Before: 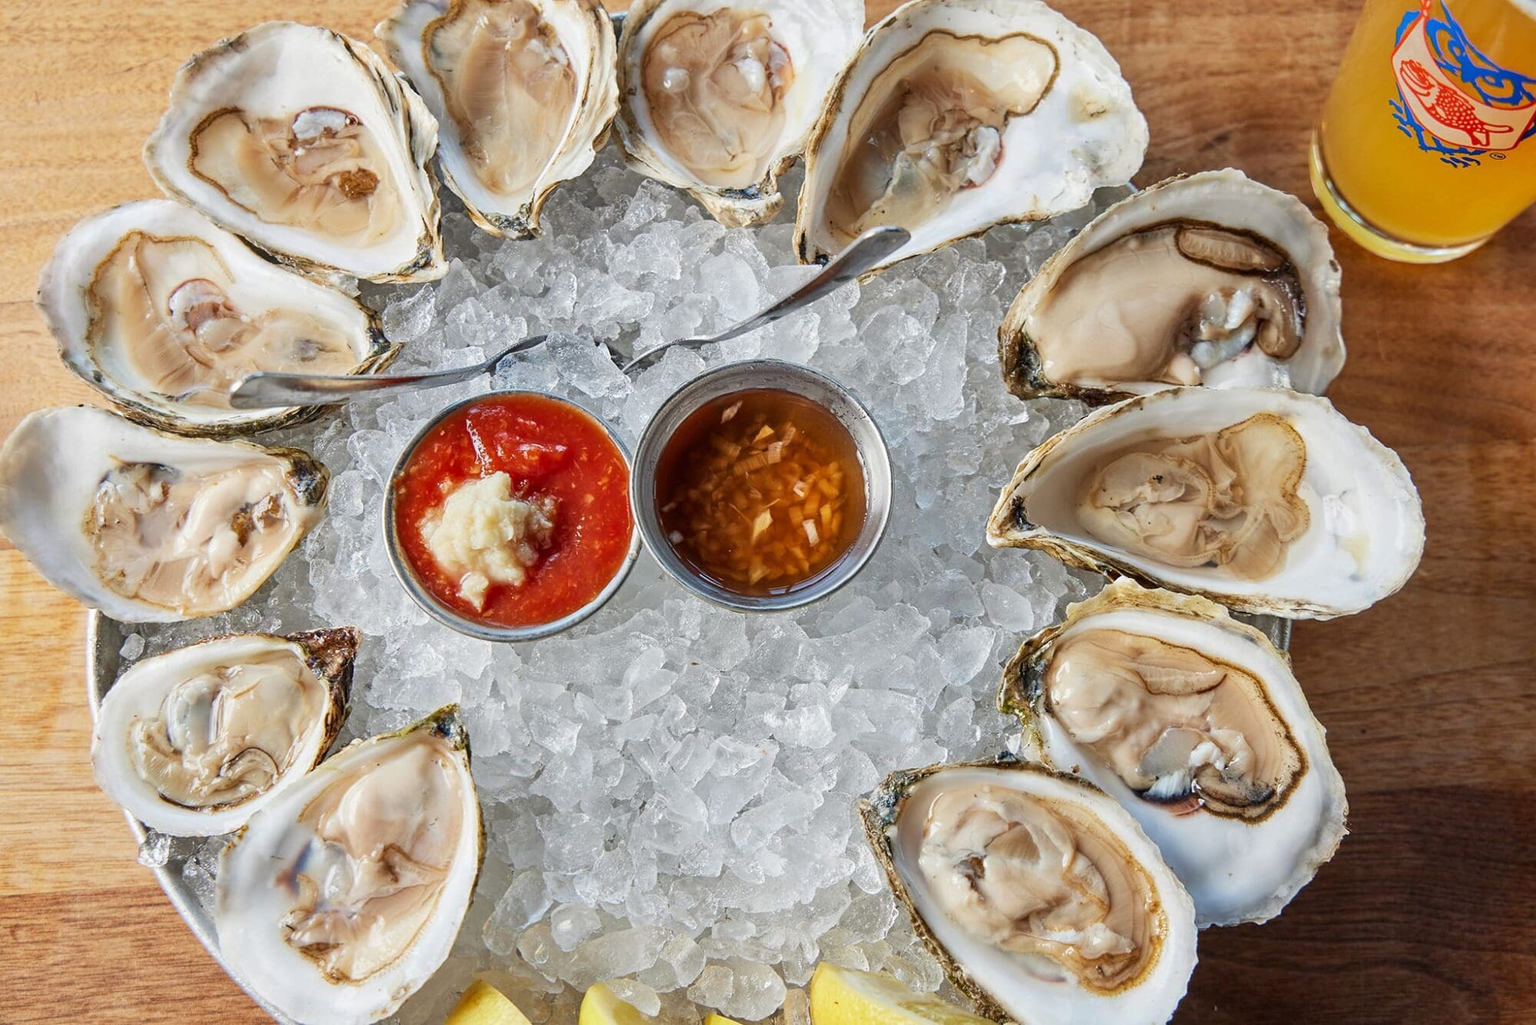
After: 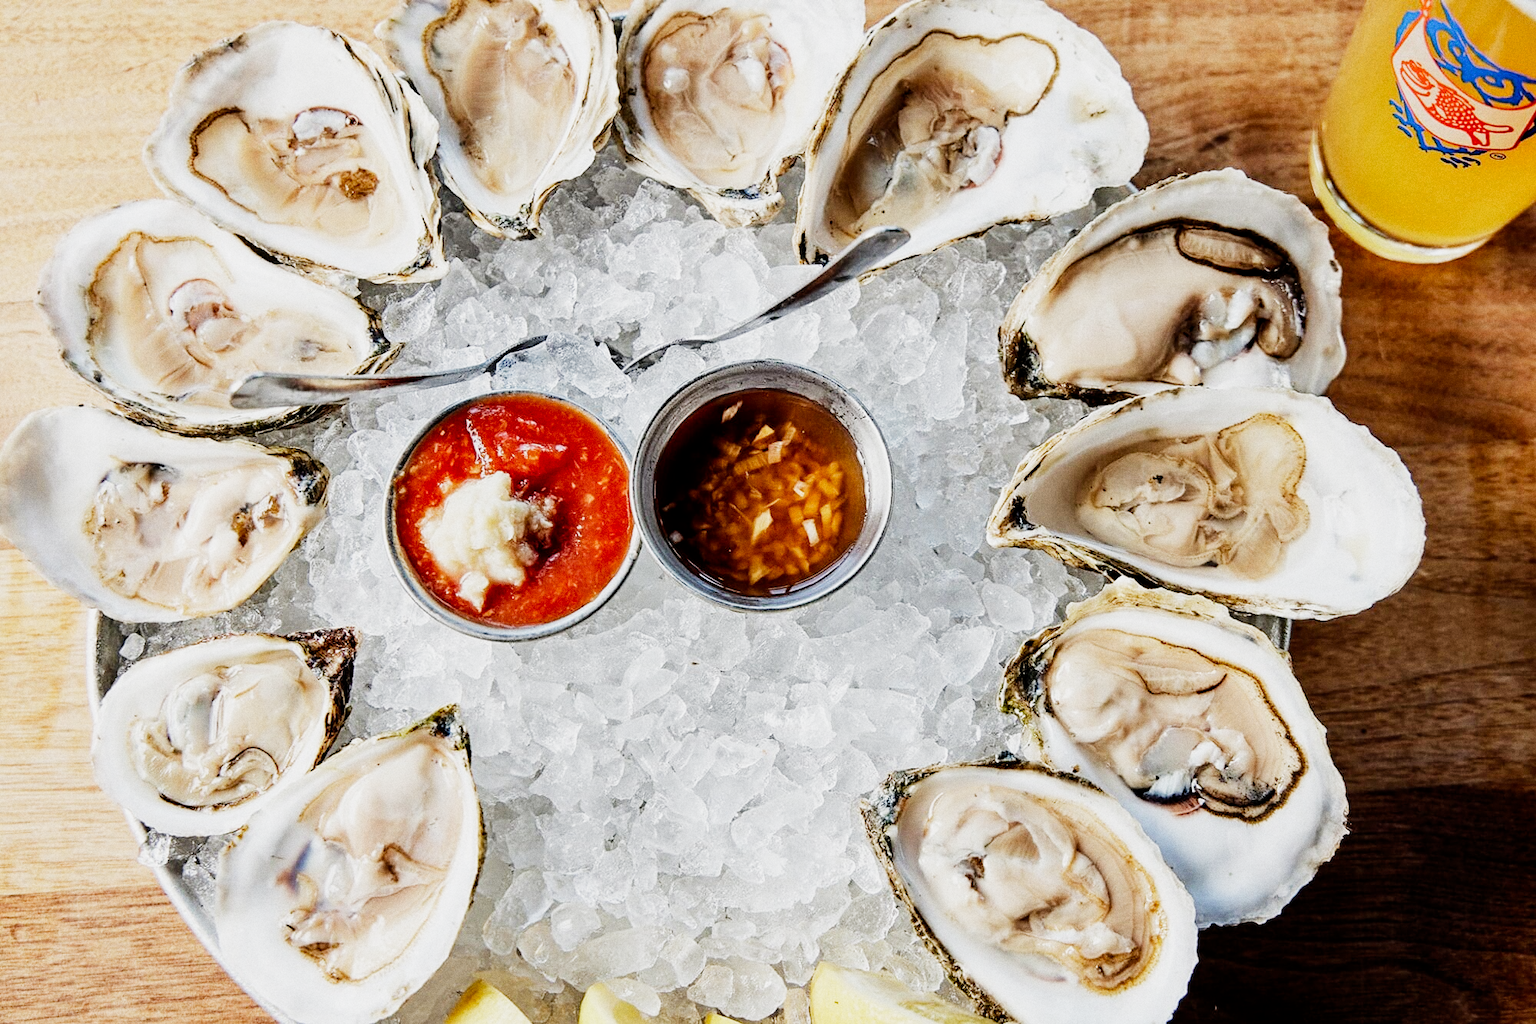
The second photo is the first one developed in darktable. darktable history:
exposure: exposure 0.574 EV, compensate highlight preservation false
grain: on, module defaults
filmic rgb: middle gray luminance 29%, black relative exposure -10.3 EV, white relative exposure 5.5 EV, threshold 6 EV, target black luminance 0%, hardness 3.95, latitude 2.04%, contrast 1.132, highlights saturation mix 5%, shadows ↔ highlights balance 15.11%, preserve chrominance no, color science v3 (2019), use custom middle-gray values true, iterations of high-quality reconstruction 0, enable highlight reconstruction true
tone equalizer: -8 EV -1.08 EV, -7 EV -1.01 EV, -6 EV -0.867 EV, -5 EV -0.578 EV, -3 EV 0.578 EV, -2 EV 0.867 EV, -1 EV 1.01 EV, +0 EV 1.08 EV, edges refinement/feathering 500, mask exposure compensation -1.57 EV, preserve details no
